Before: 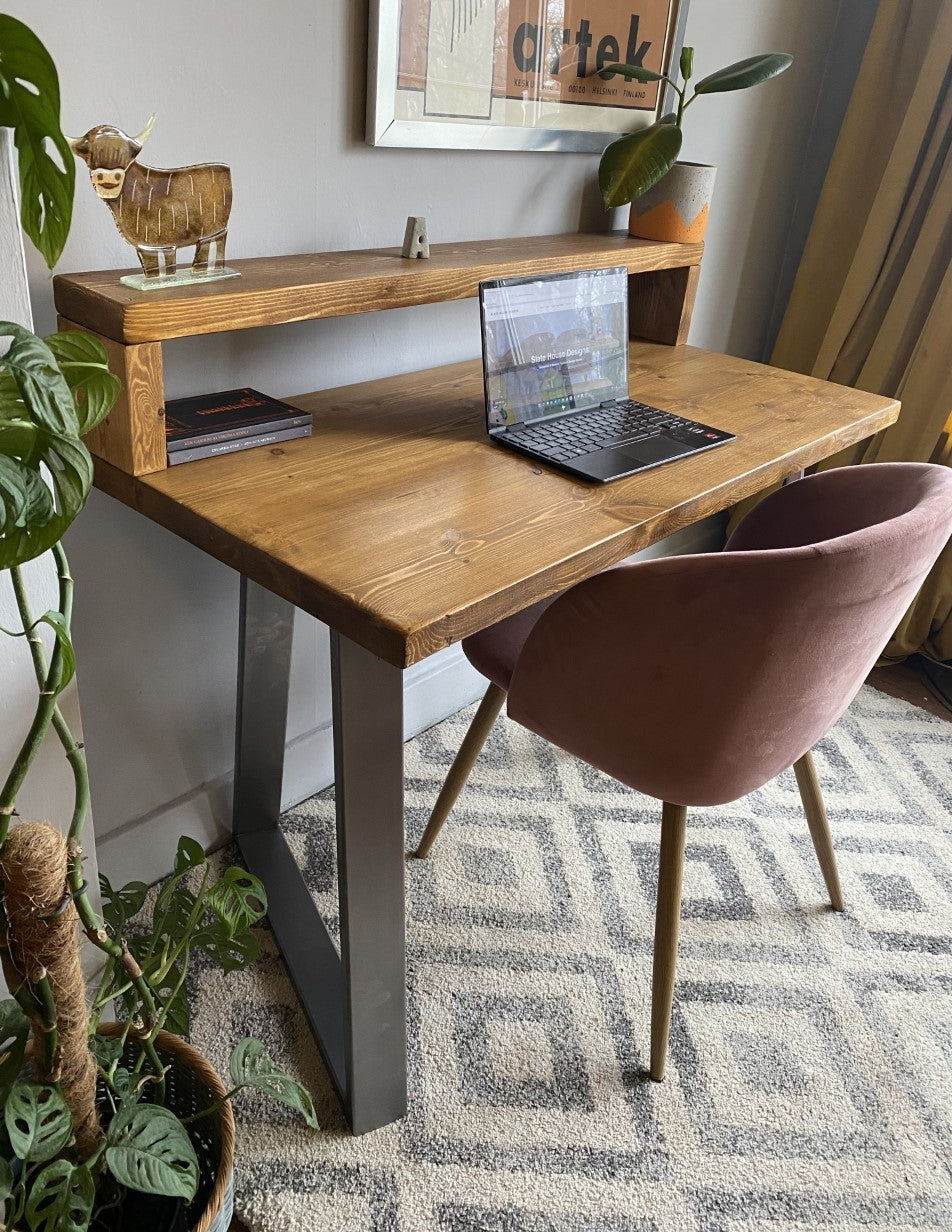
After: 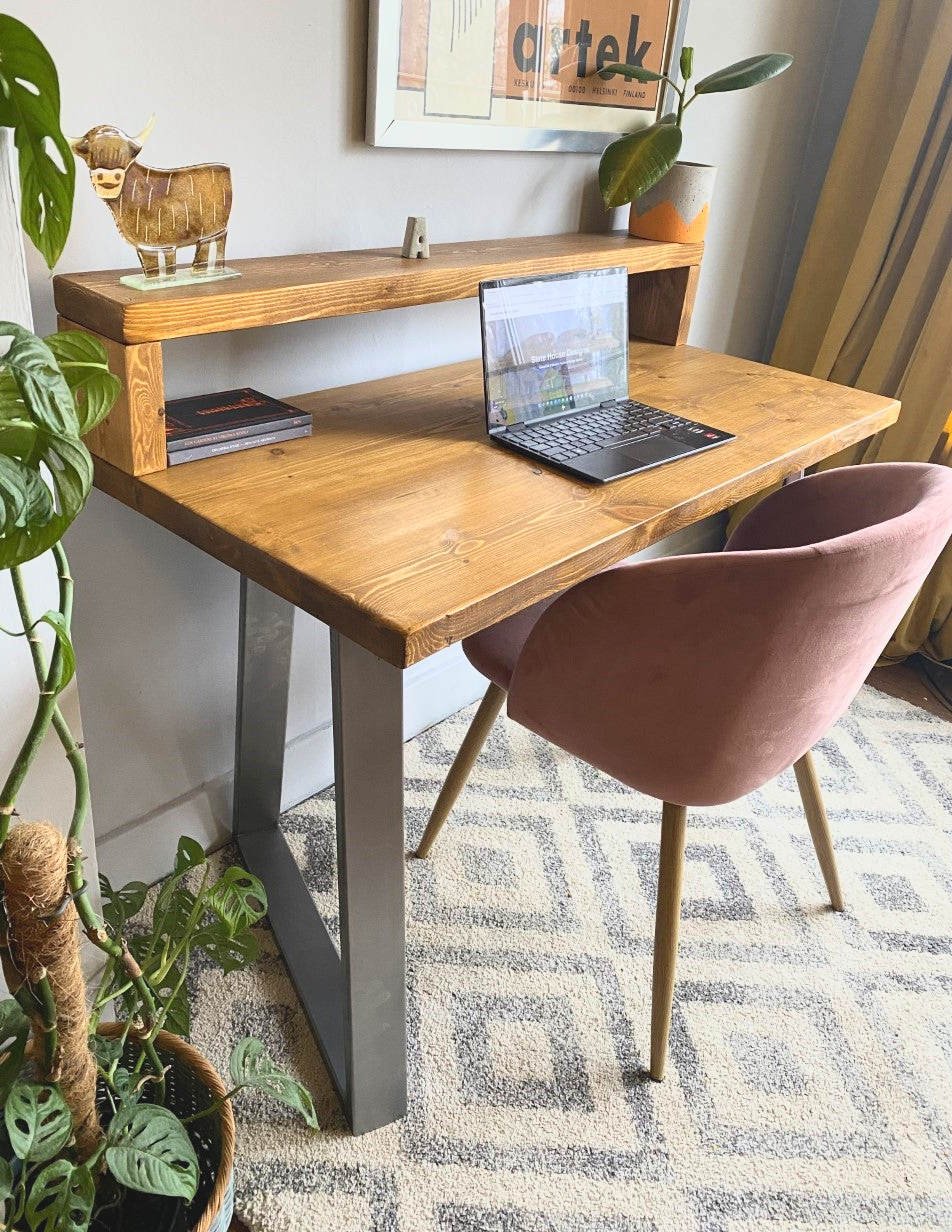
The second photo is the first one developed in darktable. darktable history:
base curve: curves: ch0 [(0, 0) (0.557, 0.834) (1, 1)]
contrast brightness saturation: contrast -0.093, brightness 0.05, saturation 0.084
